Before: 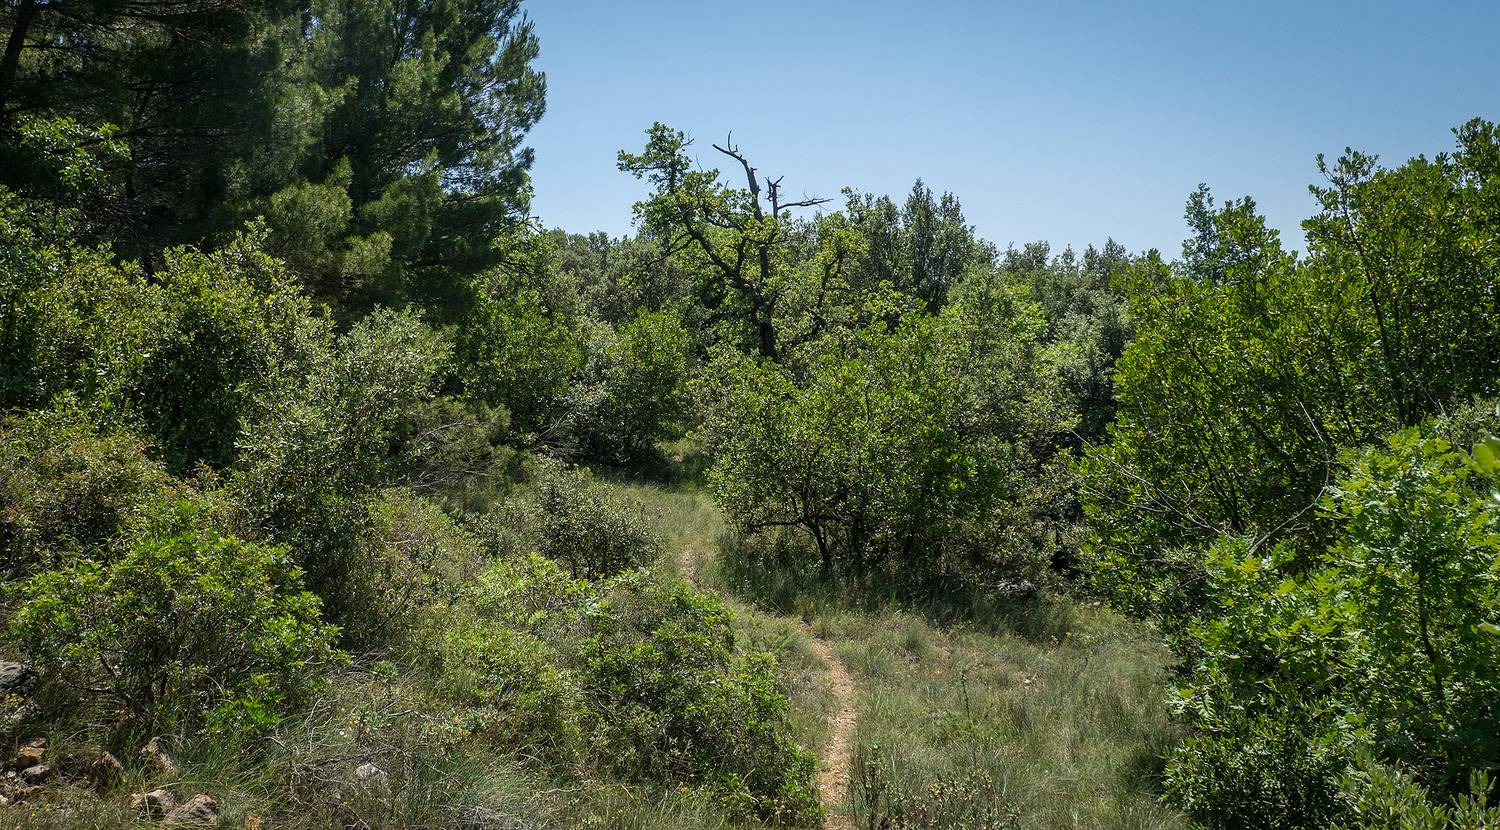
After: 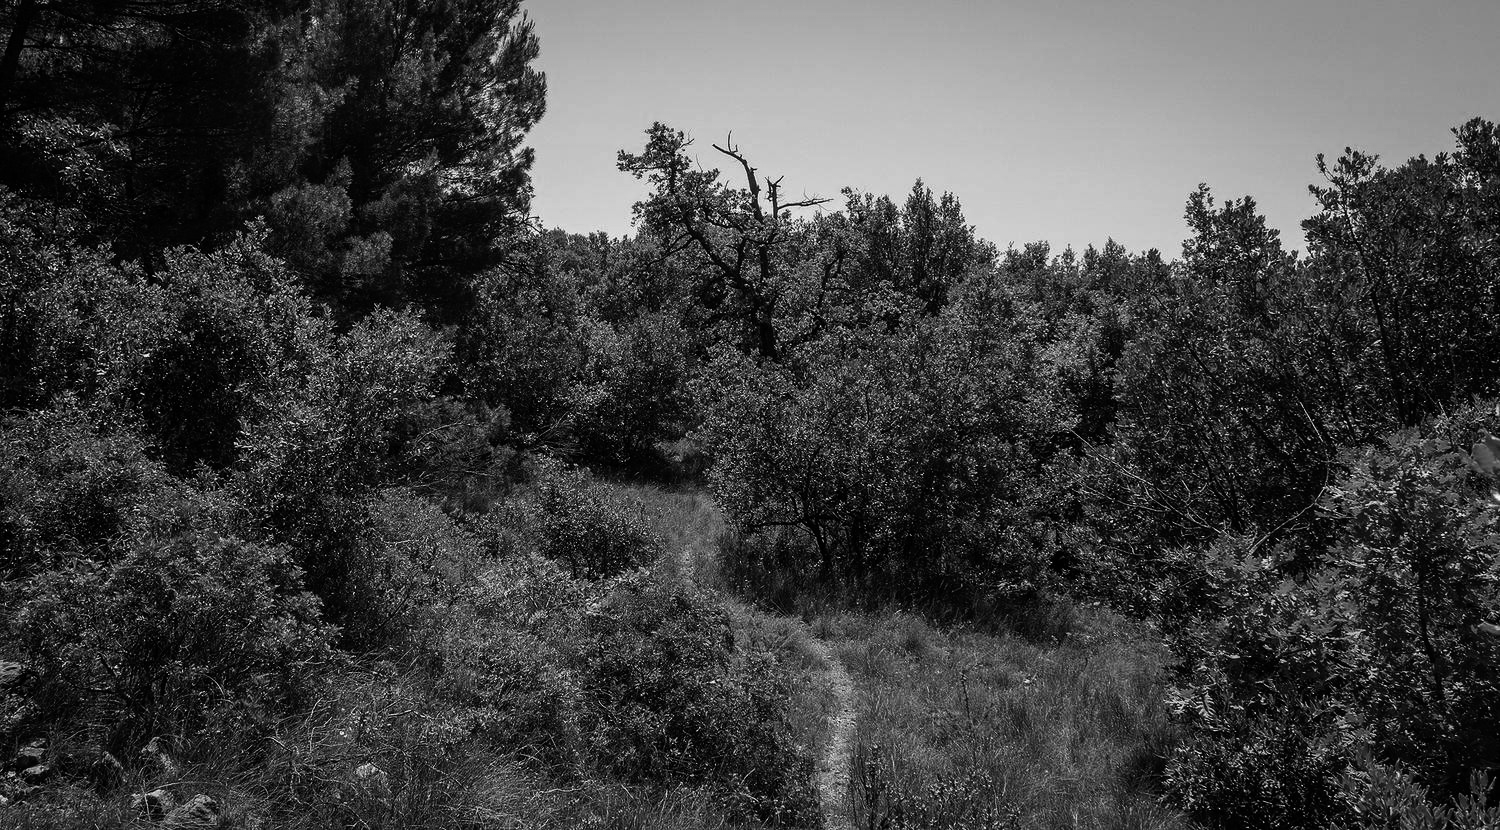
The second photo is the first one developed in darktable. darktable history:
tone curve: curves: ch0 [(0, 0) (0.153, 0.06) (1, 1)], color space Lab, linked channels, preserve colors none
color calibration "t3mujinpack channel mixer": output gray [0.21, 0.42, 0.37, 0], gray › normalize channels true, illuminant same as pipeline (D50), adaptation XYZ, x 0.346, y 0.359, gamut compression 0
